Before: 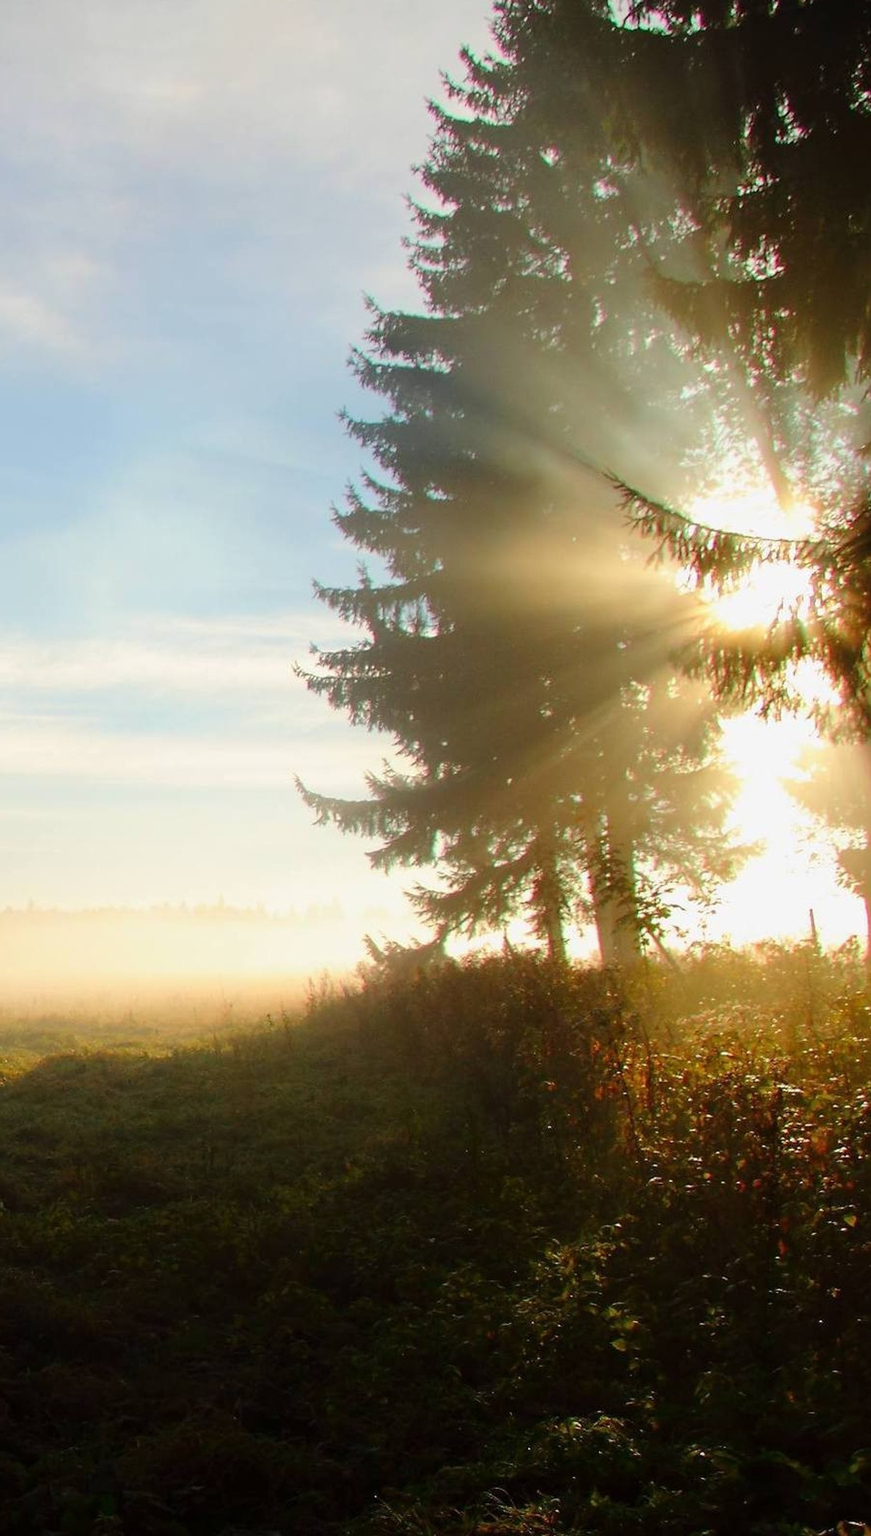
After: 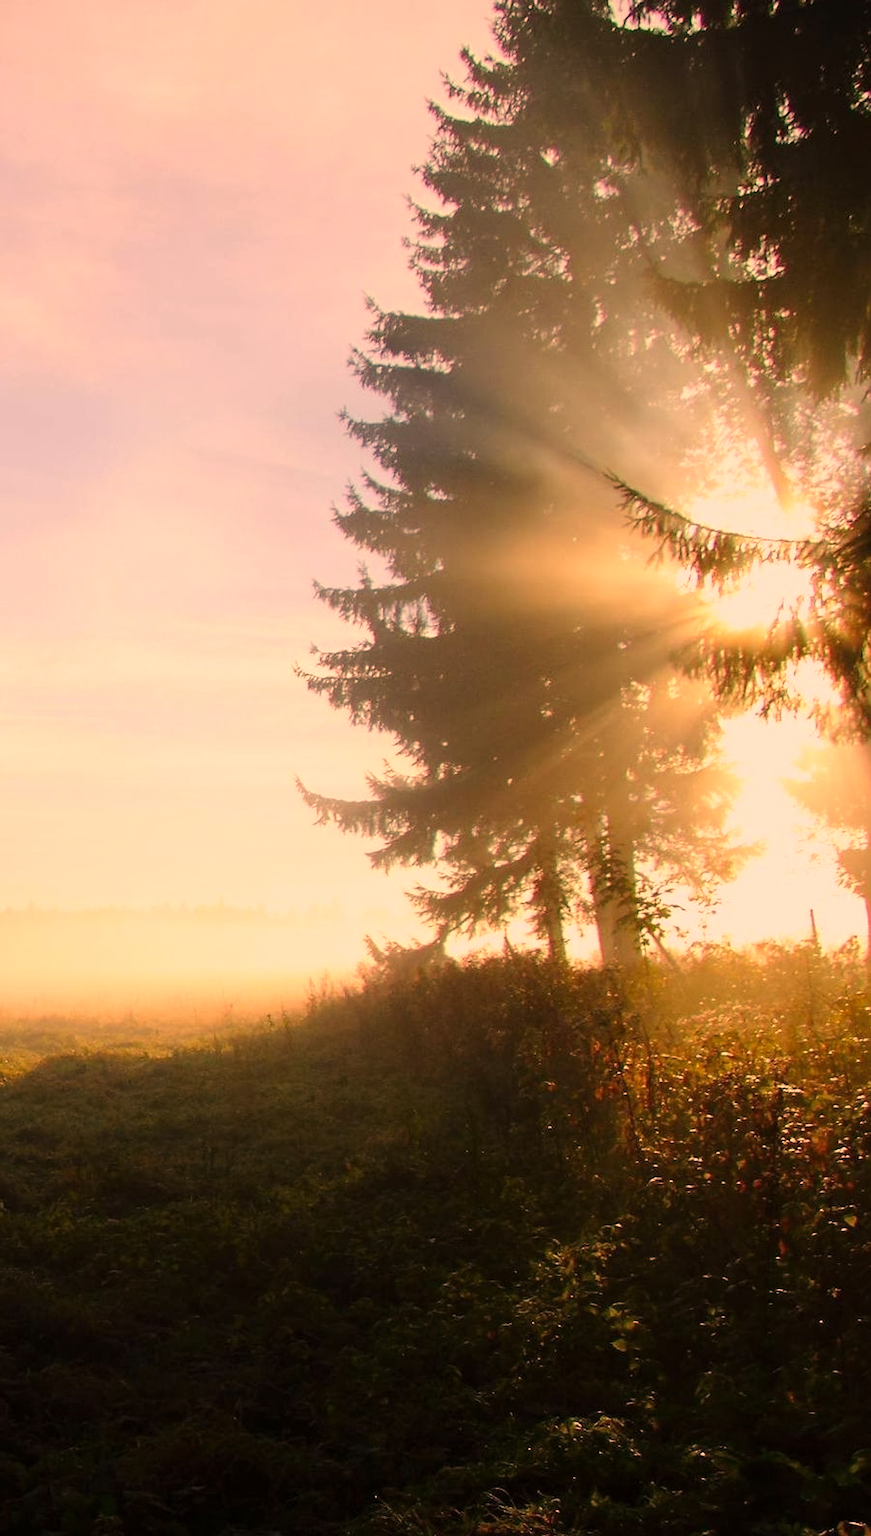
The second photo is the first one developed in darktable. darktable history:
contrast brightness saturation: contrast 0.044, saturation 0.158
tone curve: curves: ch0 [(0, 0) (0.003, 0.003) (0.011, 0.011) (0.025, 0.026) (0.044, 0.046) (0.069, 0.072) (0.1, 0.103) (0.136, 0.141) (0.177, 0.184) (0.224, 0.233) (0.277, 0.287) (0.335, 0.348) (0.399, 0.414) (0.468, 0.486) (0.543, 0.563) (0.623, 0.647) (0.709, 0.736) (0.801, 0.831) (0.898, 0.92) (1, 1)], color space Lab, linked channels, preserve colors none
color correction: highlights a* 39.58, highlights b* 39.94, saturation 0.687
